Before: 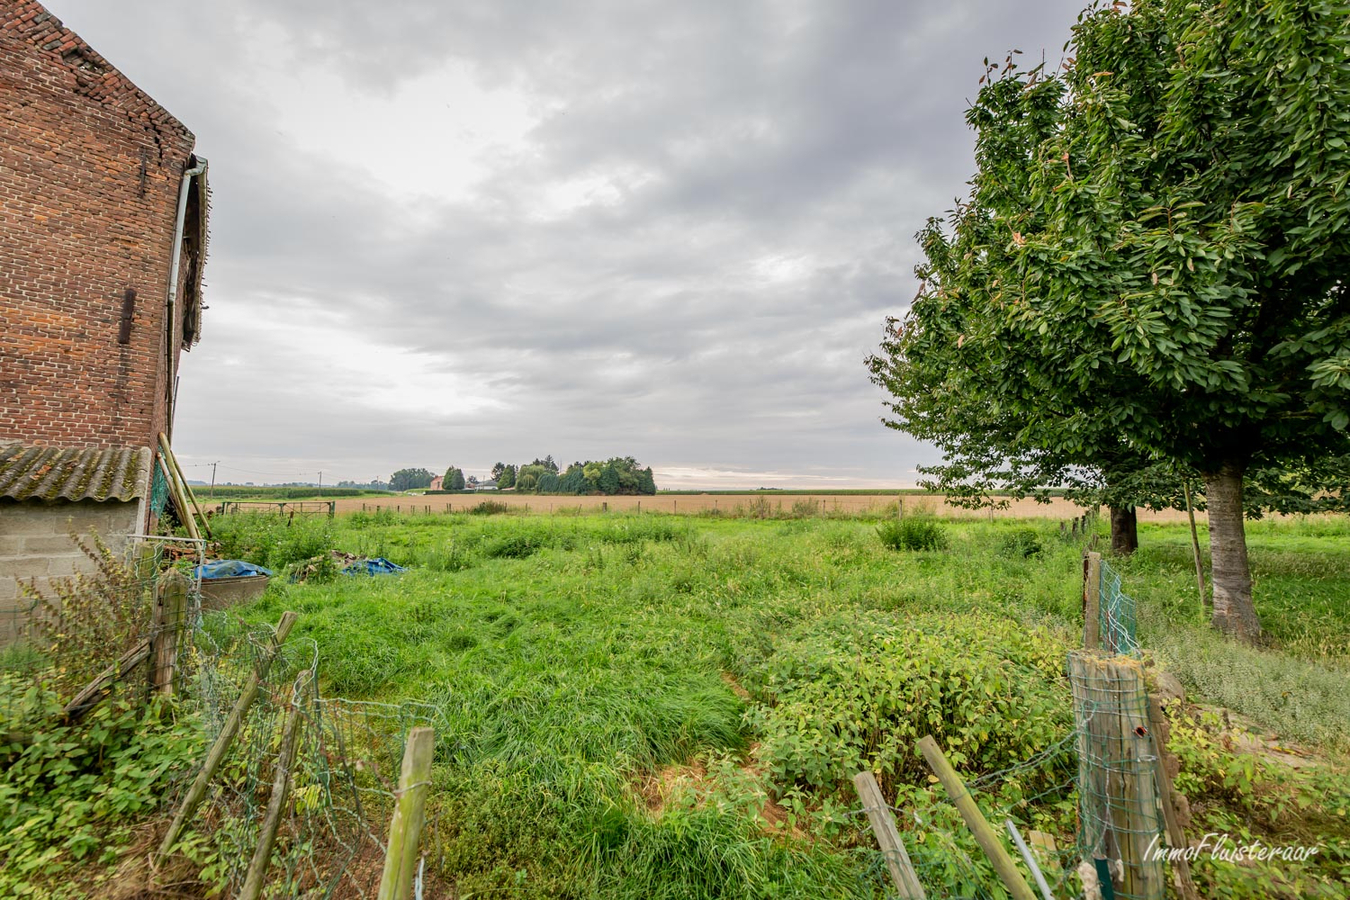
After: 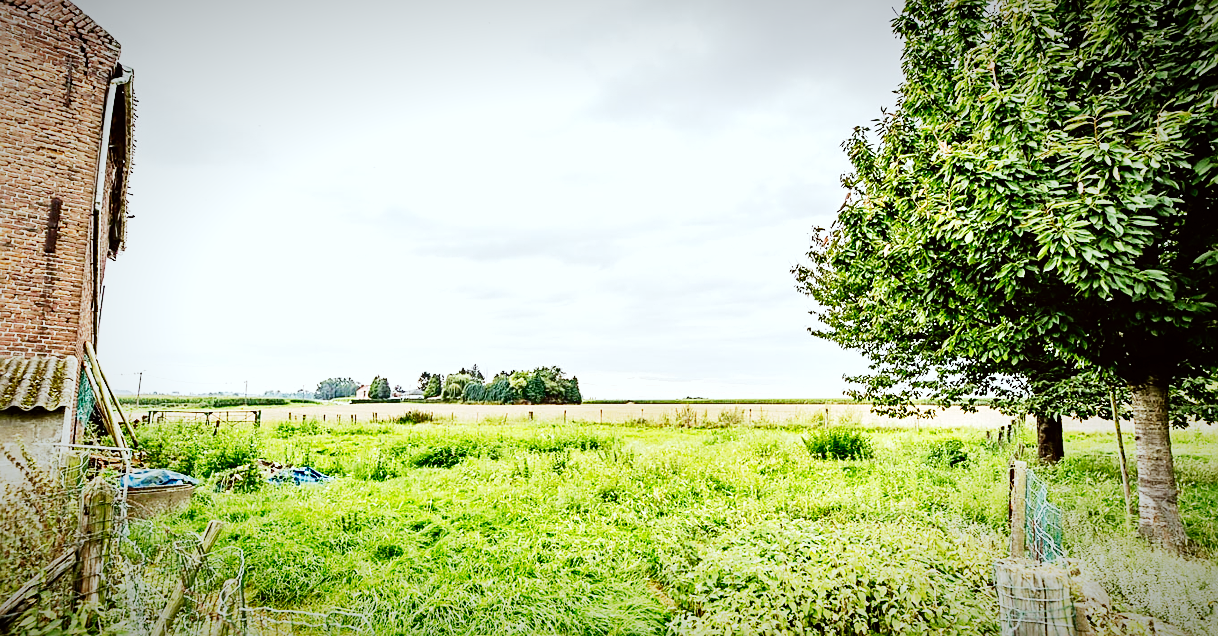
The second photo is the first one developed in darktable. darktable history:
sharpen: on, module defaults
tone equalizer: -8 EV -0.711 EV, -7 EV -0.674 EV, -6 EV -0.608 EV, -5 EV -0.379 EV, -3 EV 0.381 EV, -2 EV 0.6 EV, -1 EV 0.697 EV, +0 EV 0.735 EV
crop: left 5.487%, top 10.125%, right 3.778%, bottom 18.99%
base curve: curves: ch0 [(0, 0) (0, 0.001) (0.001, 0.001) (0.004, 0.002) (0.007, 0.004) (0.015, 0.013) (0.033, 0.045) (0.052, 0.096) (0.075, 0.17) (0.099, 0.241) (0.163, 0.42) (0.219, 0.55) (0.259, 0.616) (0.327, 0.722) (0.365, 0.765) (0.522, 0.873) (0.547, 0.881) (0.689, 0.919) (0.826, 0.952) (1, 1)], preserve colors none
shadows and highlights: soften with gaussian
color correction: highlights a* -2.72, highlights b* -2.74, shadows a* 2.17, shadows b* 2.97
vignetting: fall-off start 67.78%, fall-off radius 67.22%, brightness -0.584, saturation -0.126, automatic ratio true
